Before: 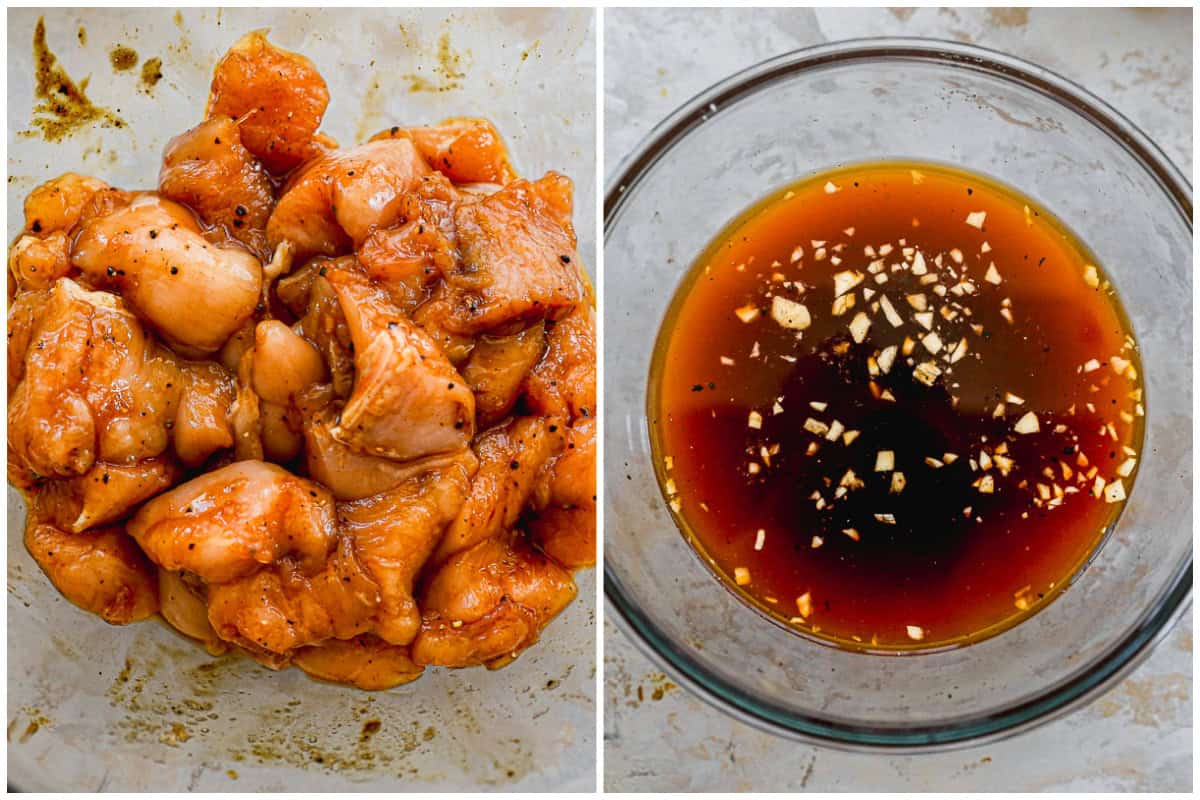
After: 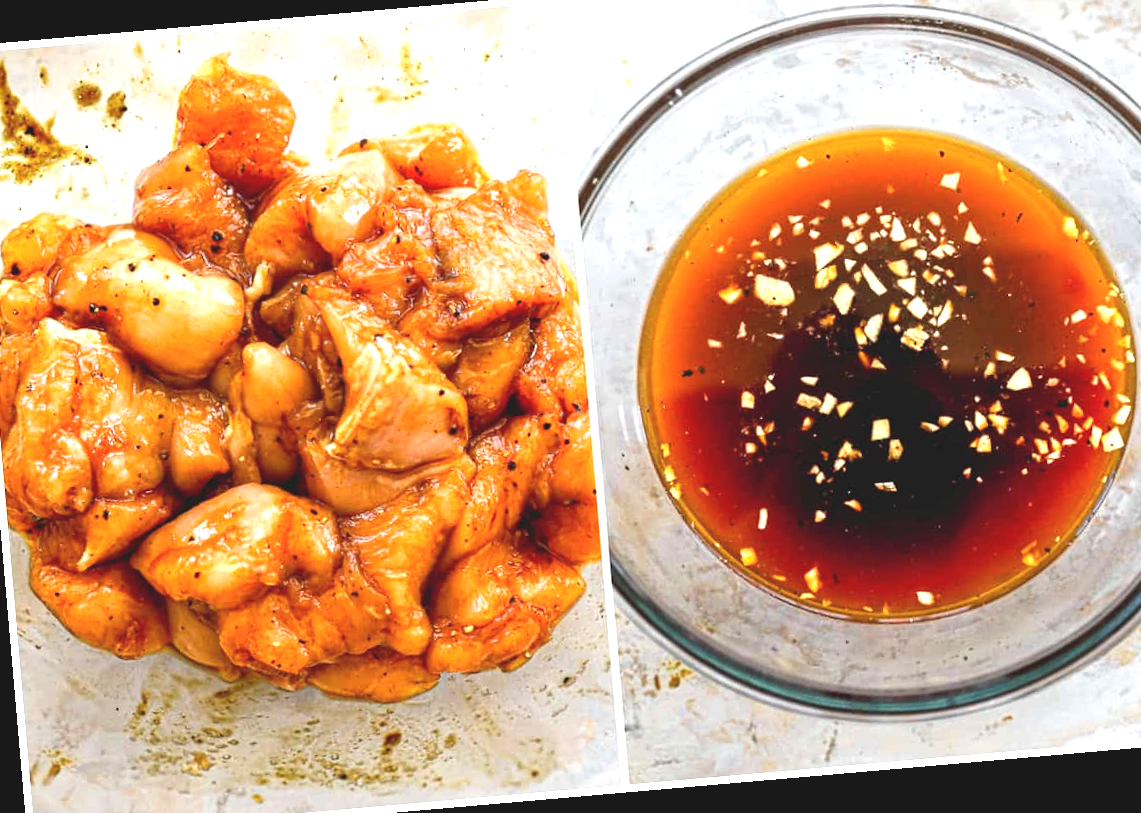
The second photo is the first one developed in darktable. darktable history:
crop: left 3.305%, top 6.436%, right 6.389%, bottom 3.258%
rotate and perspective: rotation -4.98°, automatic cropping off
exposure: black level correction -0.005, exposure 1 EV, compensate highlight preservation false
